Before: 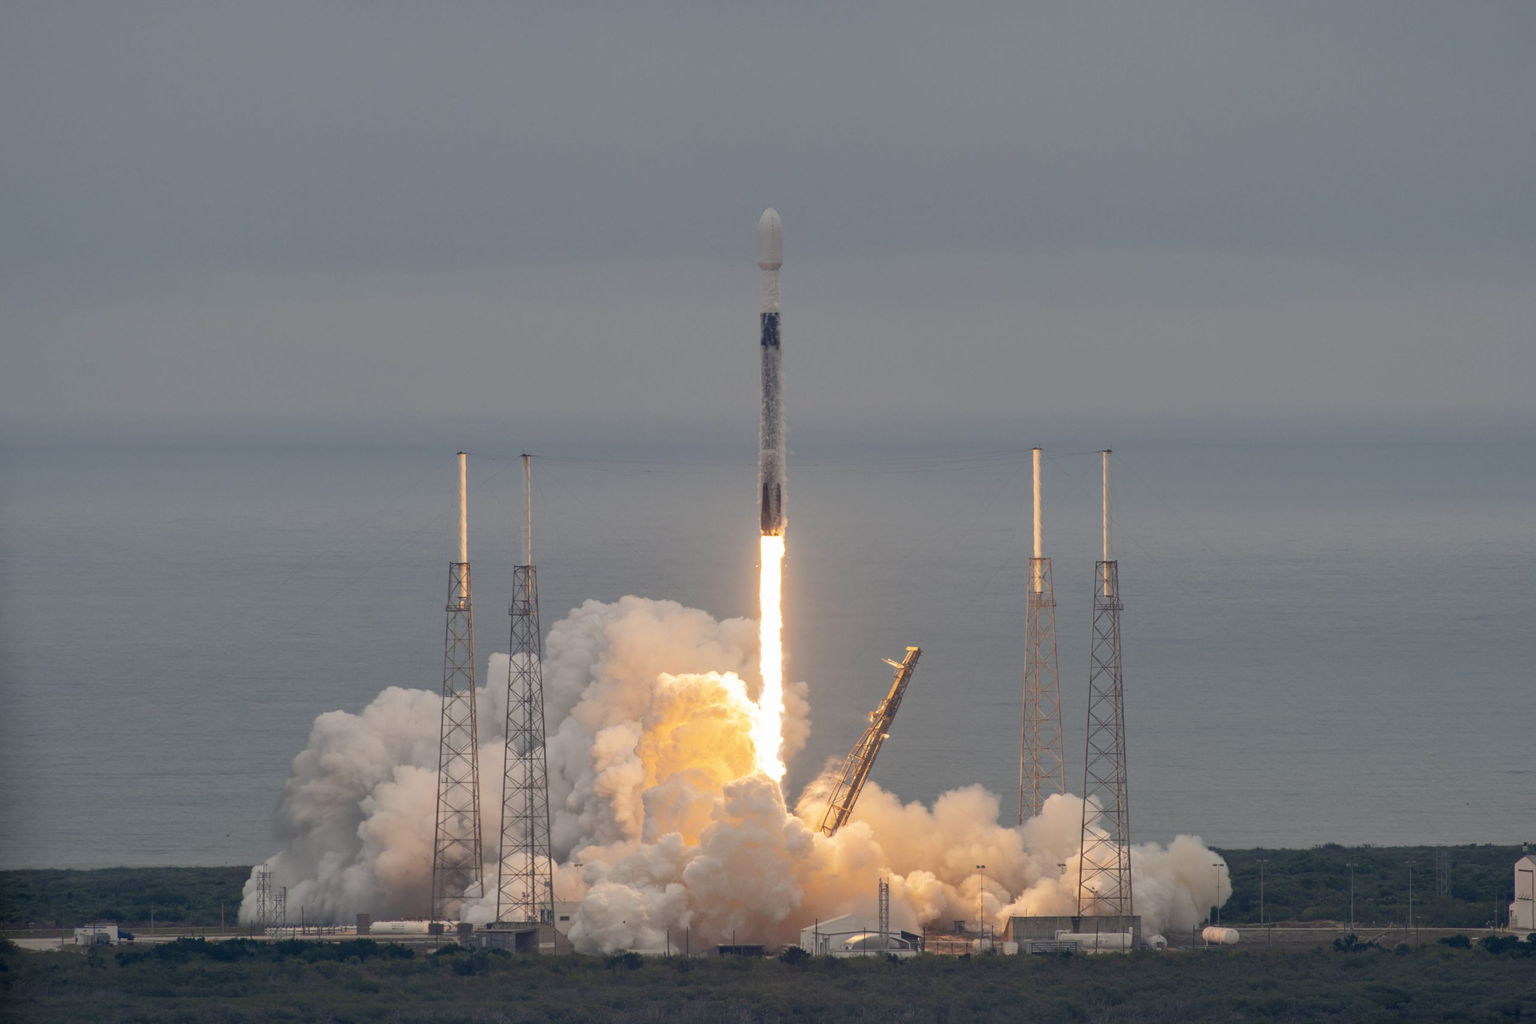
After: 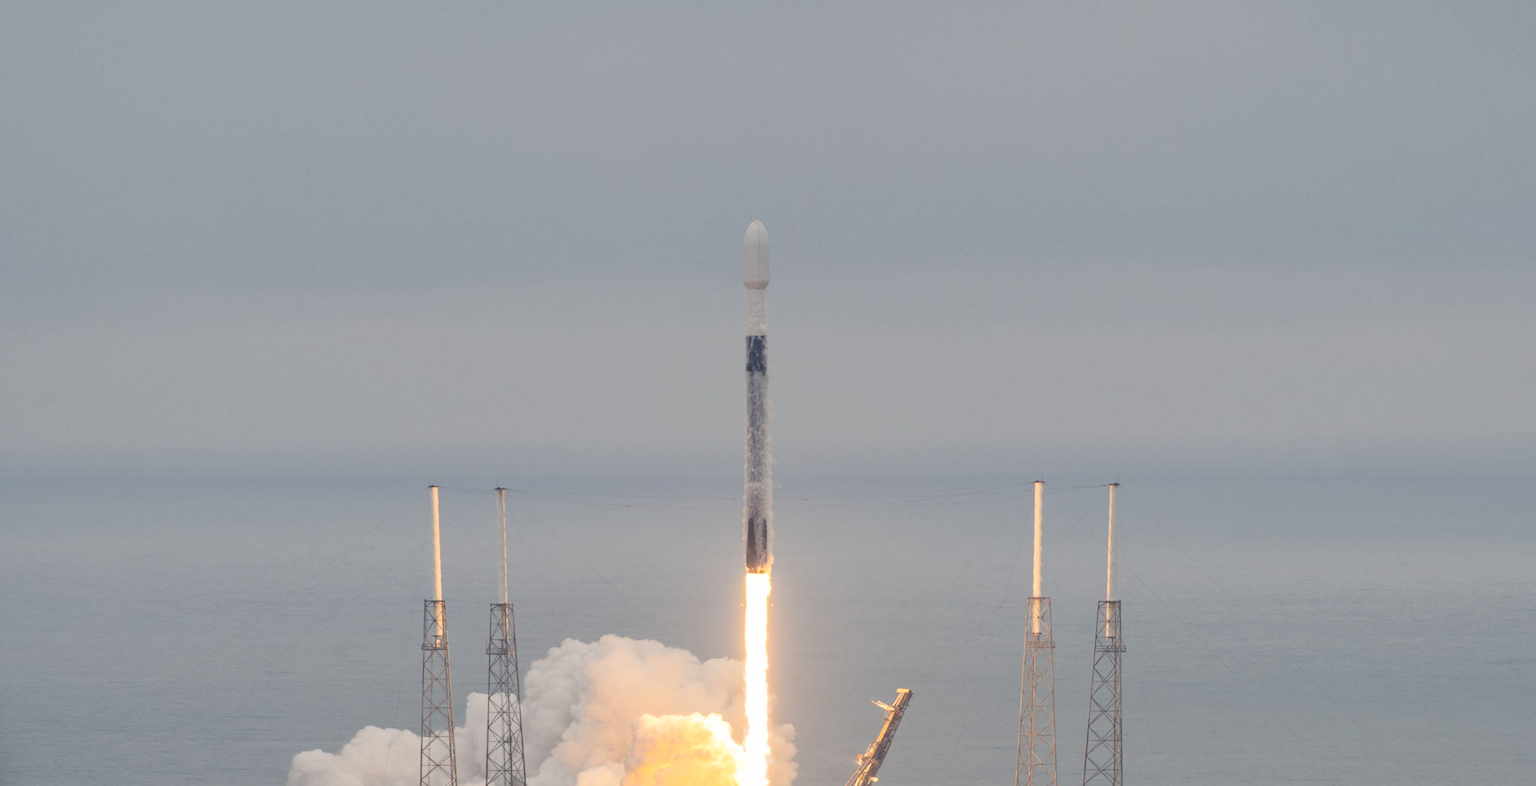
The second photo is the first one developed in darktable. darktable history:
contrast brightness saturation: contrast 0.14, brightness 0.21
rotate and perspective: rotation 0.074°, lens shift (vertical) 0.096, lens shift (horizontal) -0.041, crop left 0.043, crop right 0.952, crop top 0.024, crop bottom 0.979
crop: bottom 24.988%
